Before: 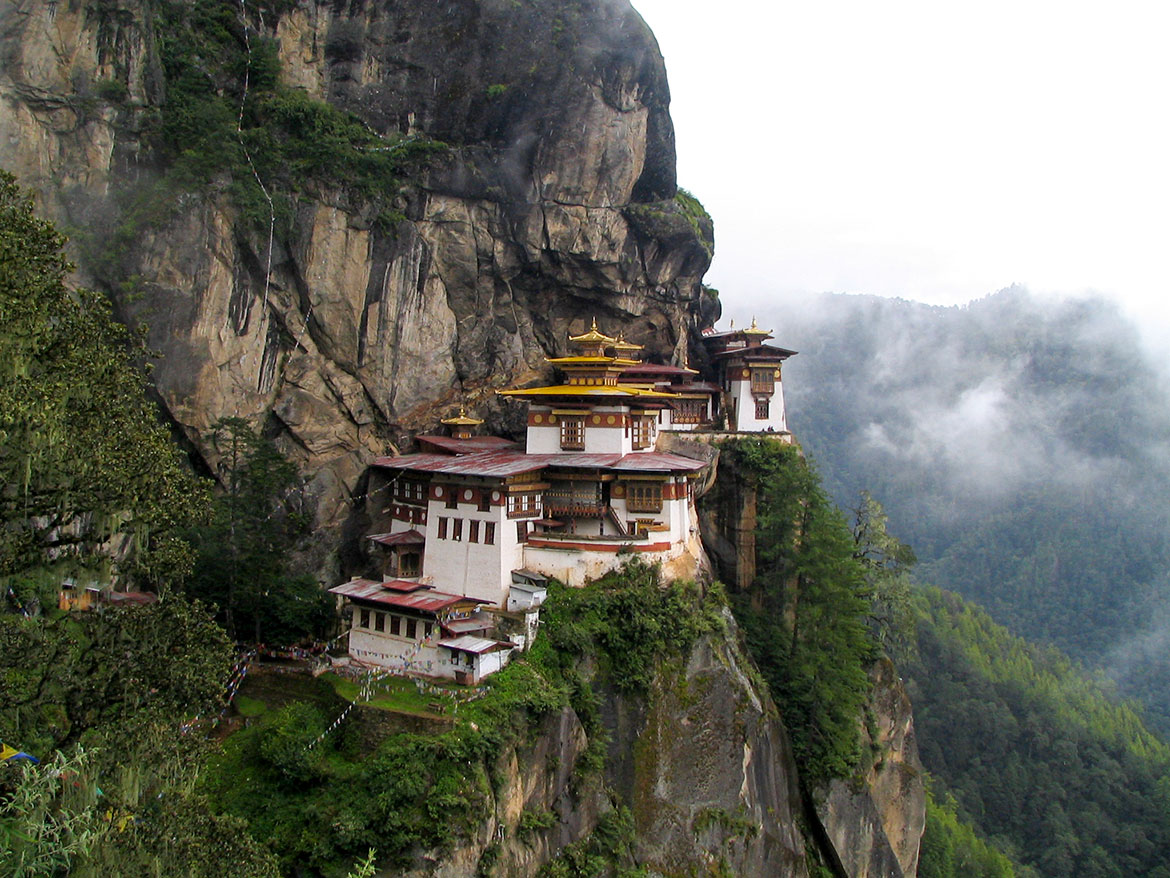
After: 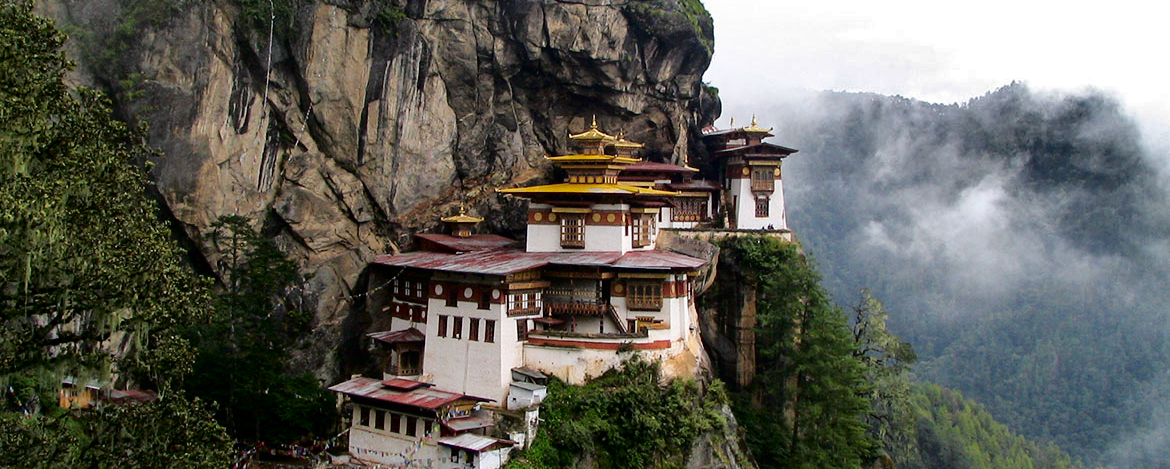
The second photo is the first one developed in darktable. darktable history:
shadows and highlights: shadows 24.5, highlights -78.15, soften with gaussian
crop and rotate: top 23.043%, bottom 23.437%
fill light: exposure -2 EV, width 8.6
